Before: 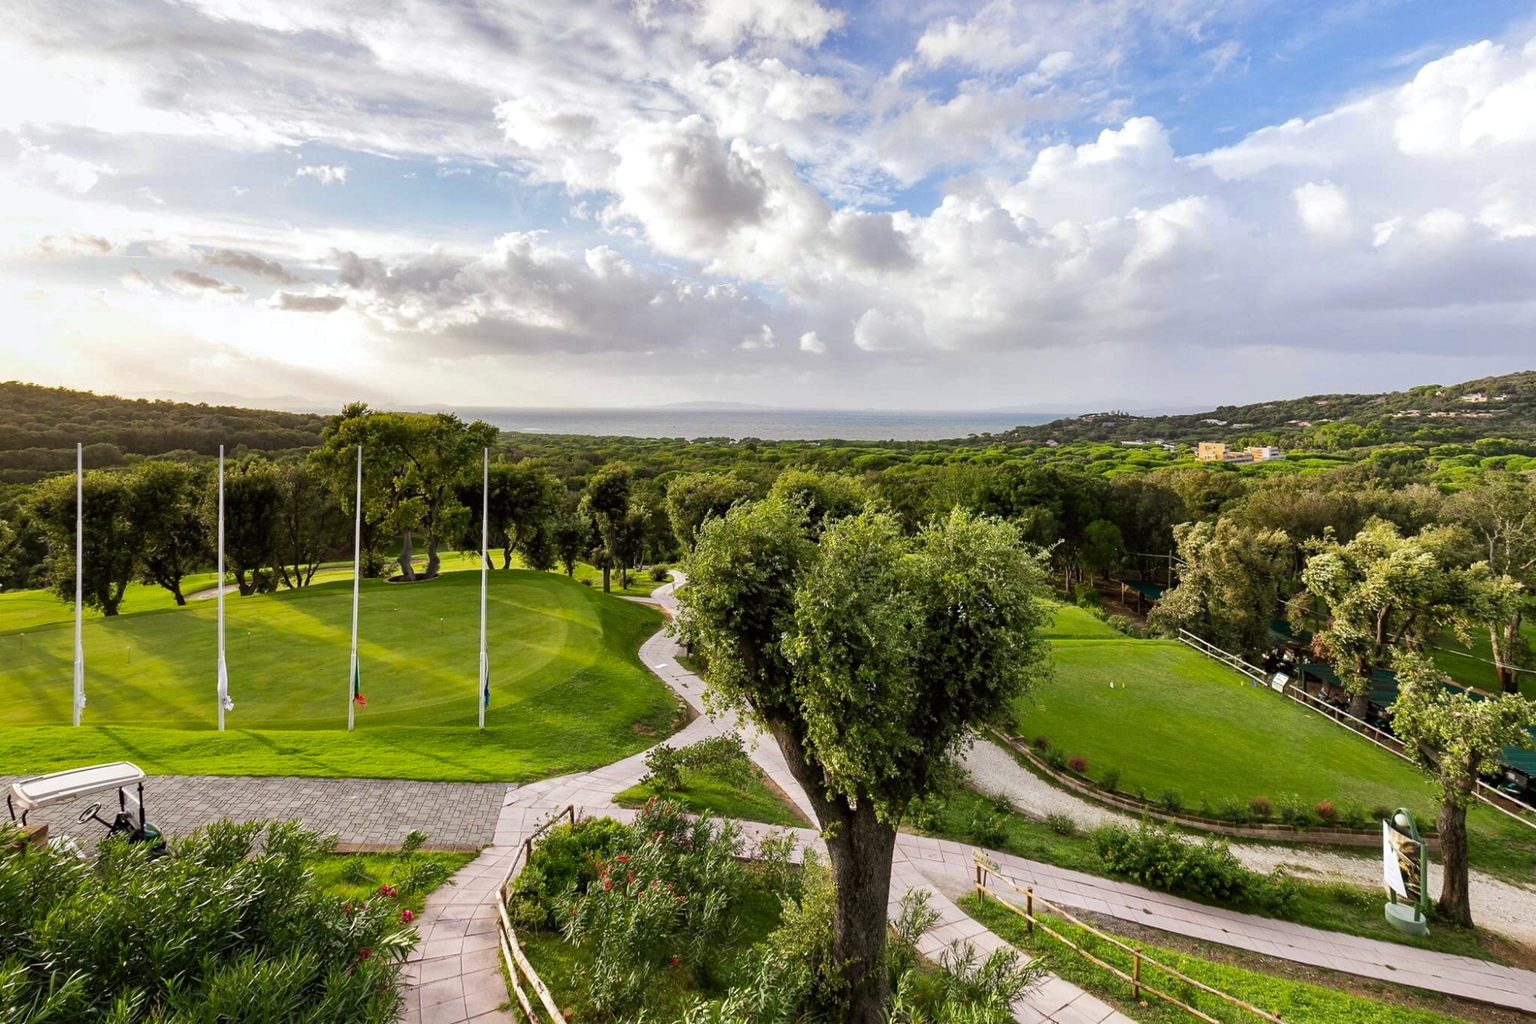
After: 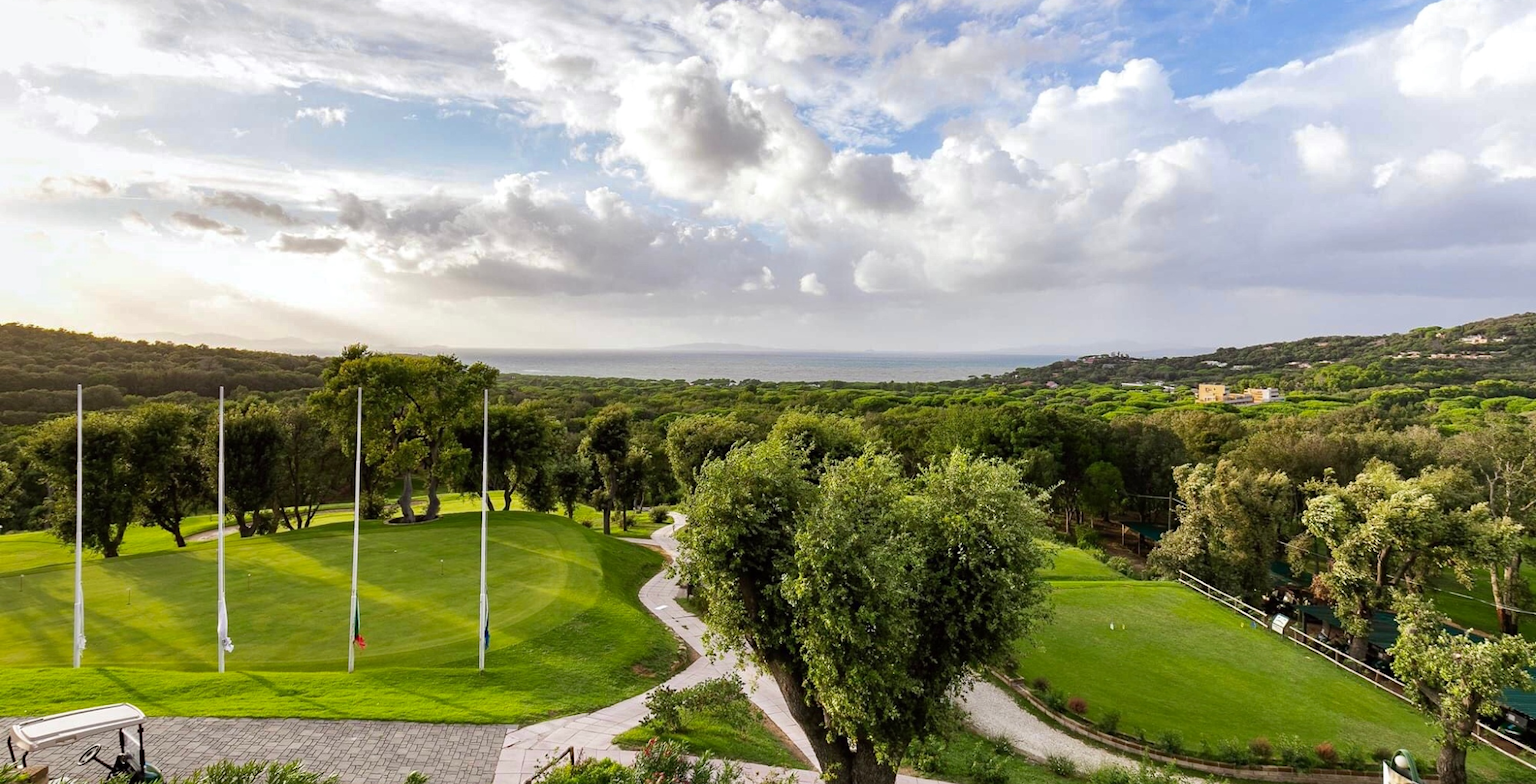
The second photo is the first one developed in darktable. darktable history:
crop: top 5.727%, bottom 17.678%
